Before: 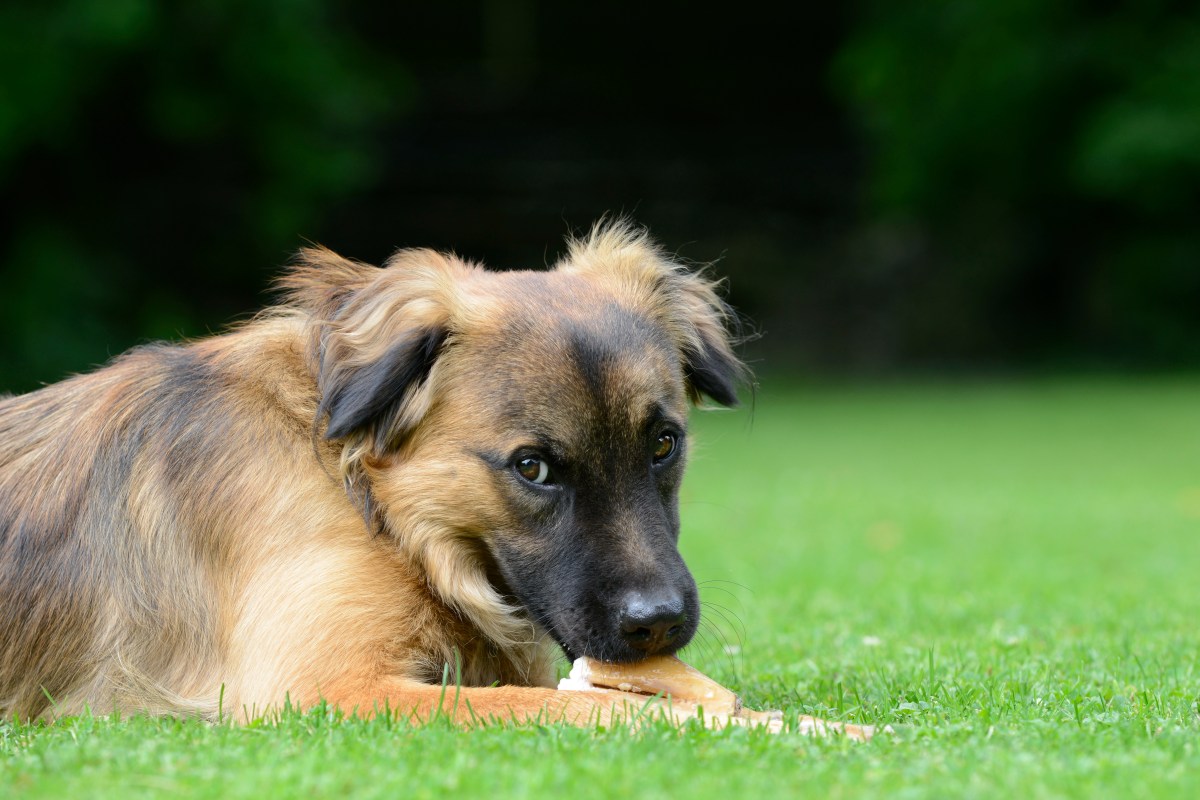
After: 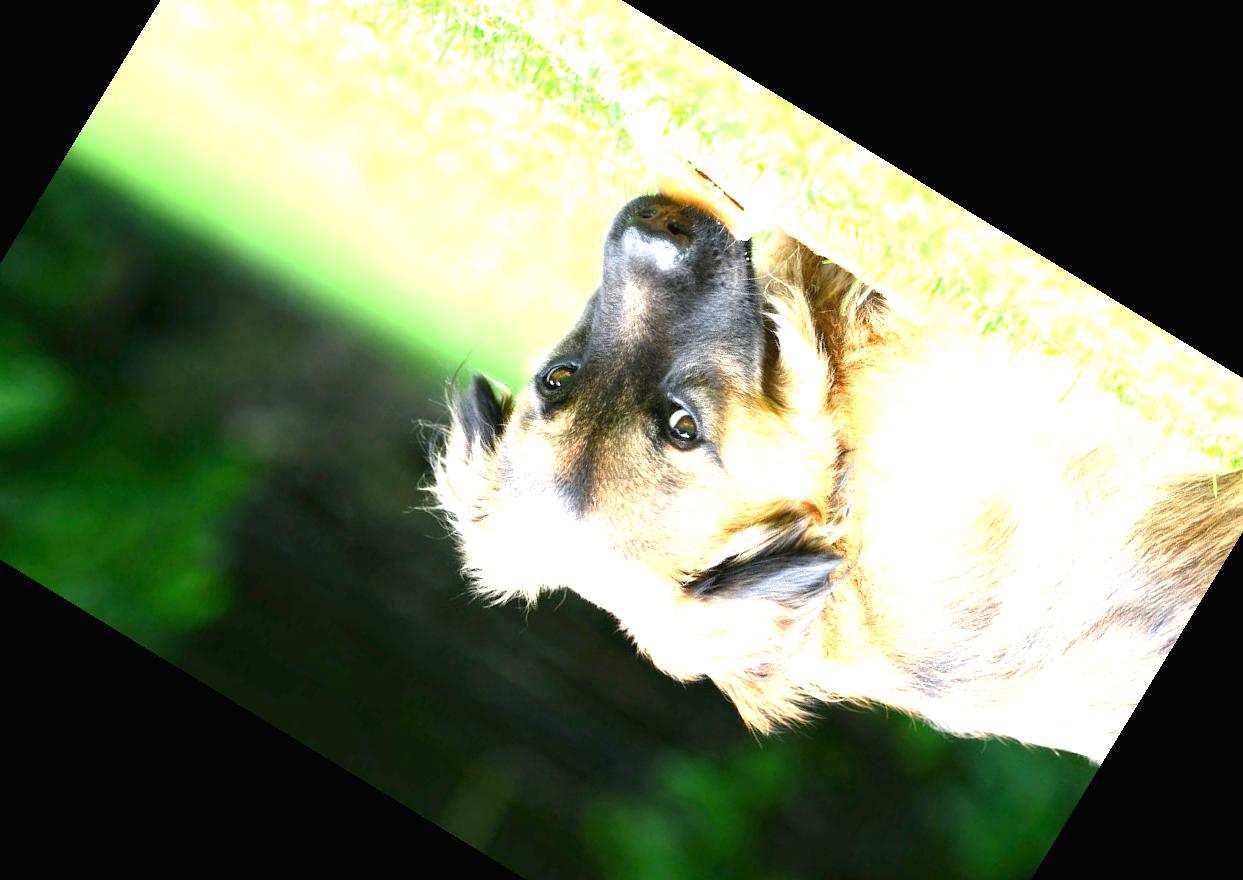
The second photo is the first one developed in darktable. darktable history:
exposure: black level correction 0, exposure 2.138 EV, compensate exposure bias true, compensate highlight preservation false
crop and rotate: angle 148.68°, left 9.111%, top 15.603%, right 4.588%, bottom 17.041%
